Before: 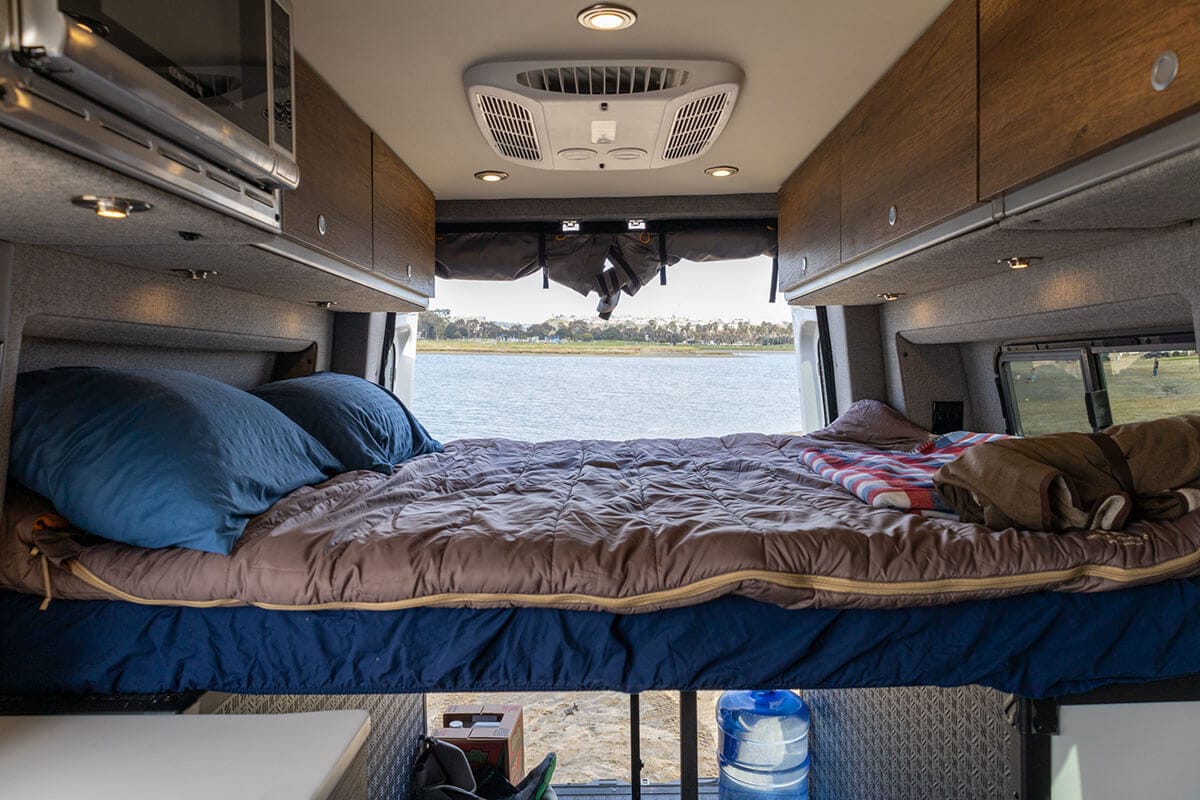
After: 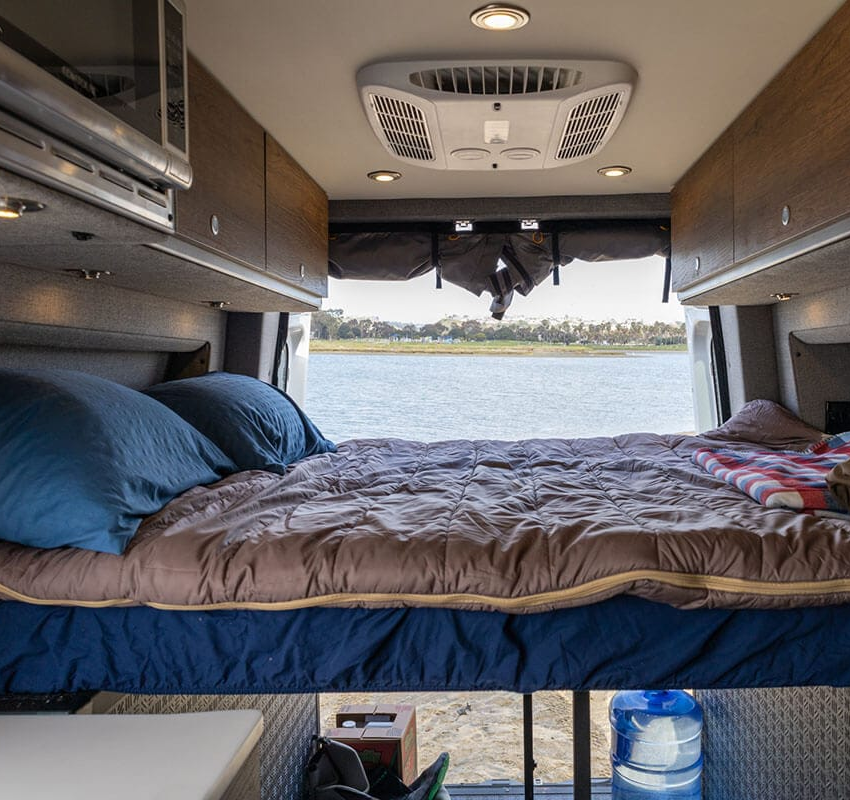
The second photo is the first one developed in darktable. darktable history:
crop and rotate: left 8.945%, right 20.153%
